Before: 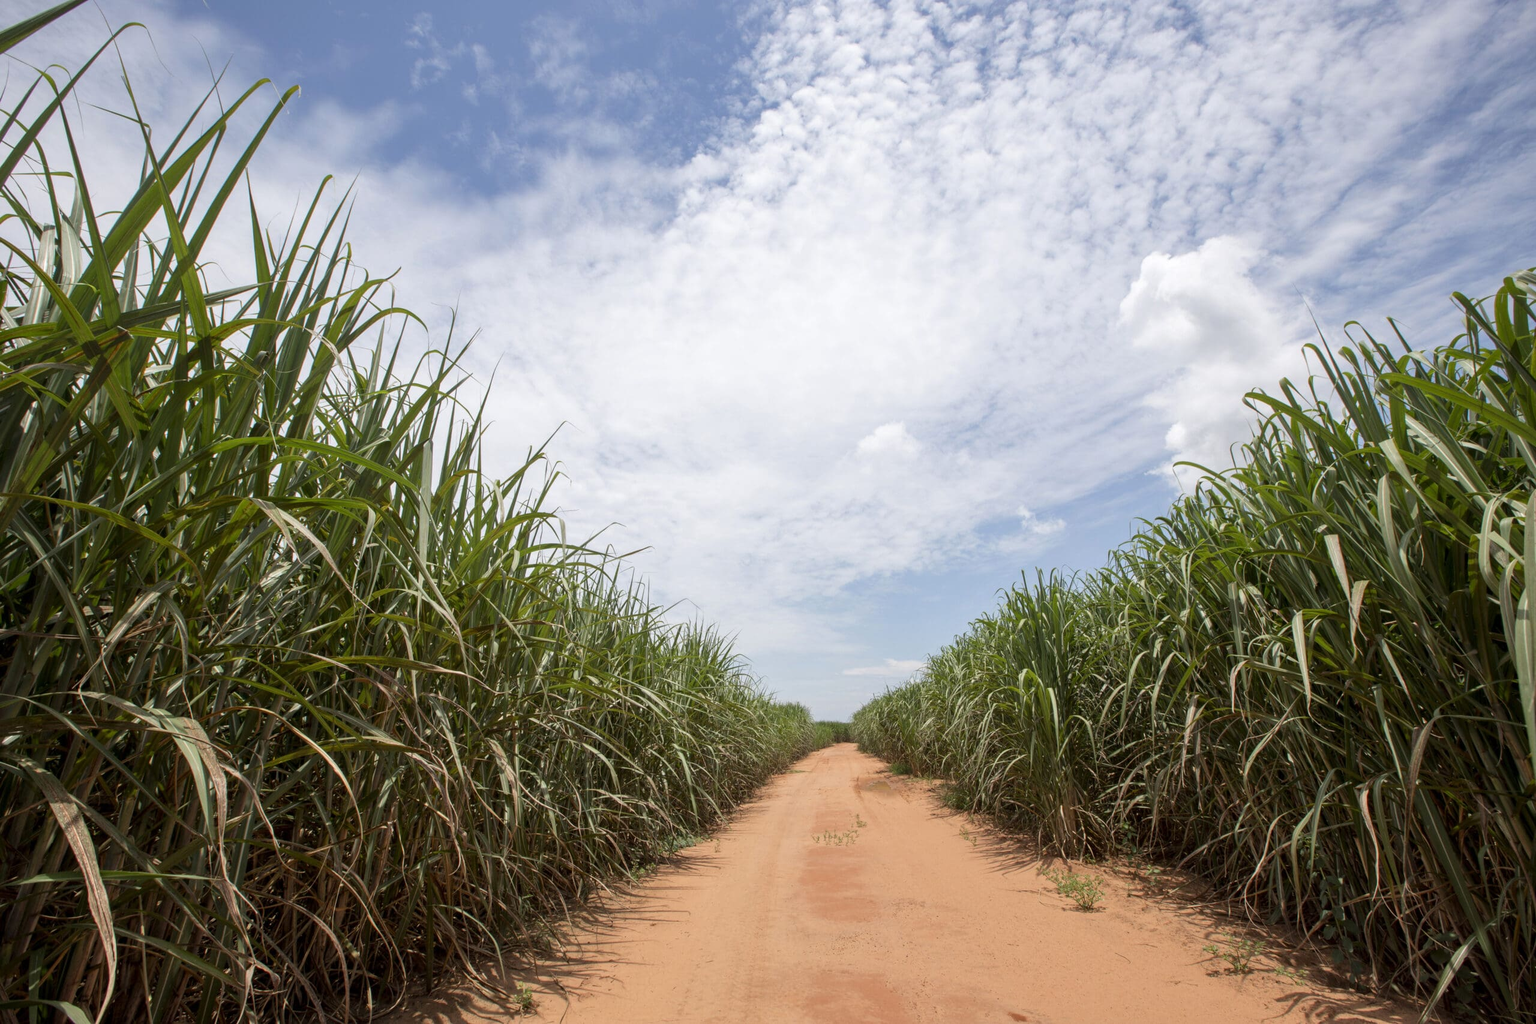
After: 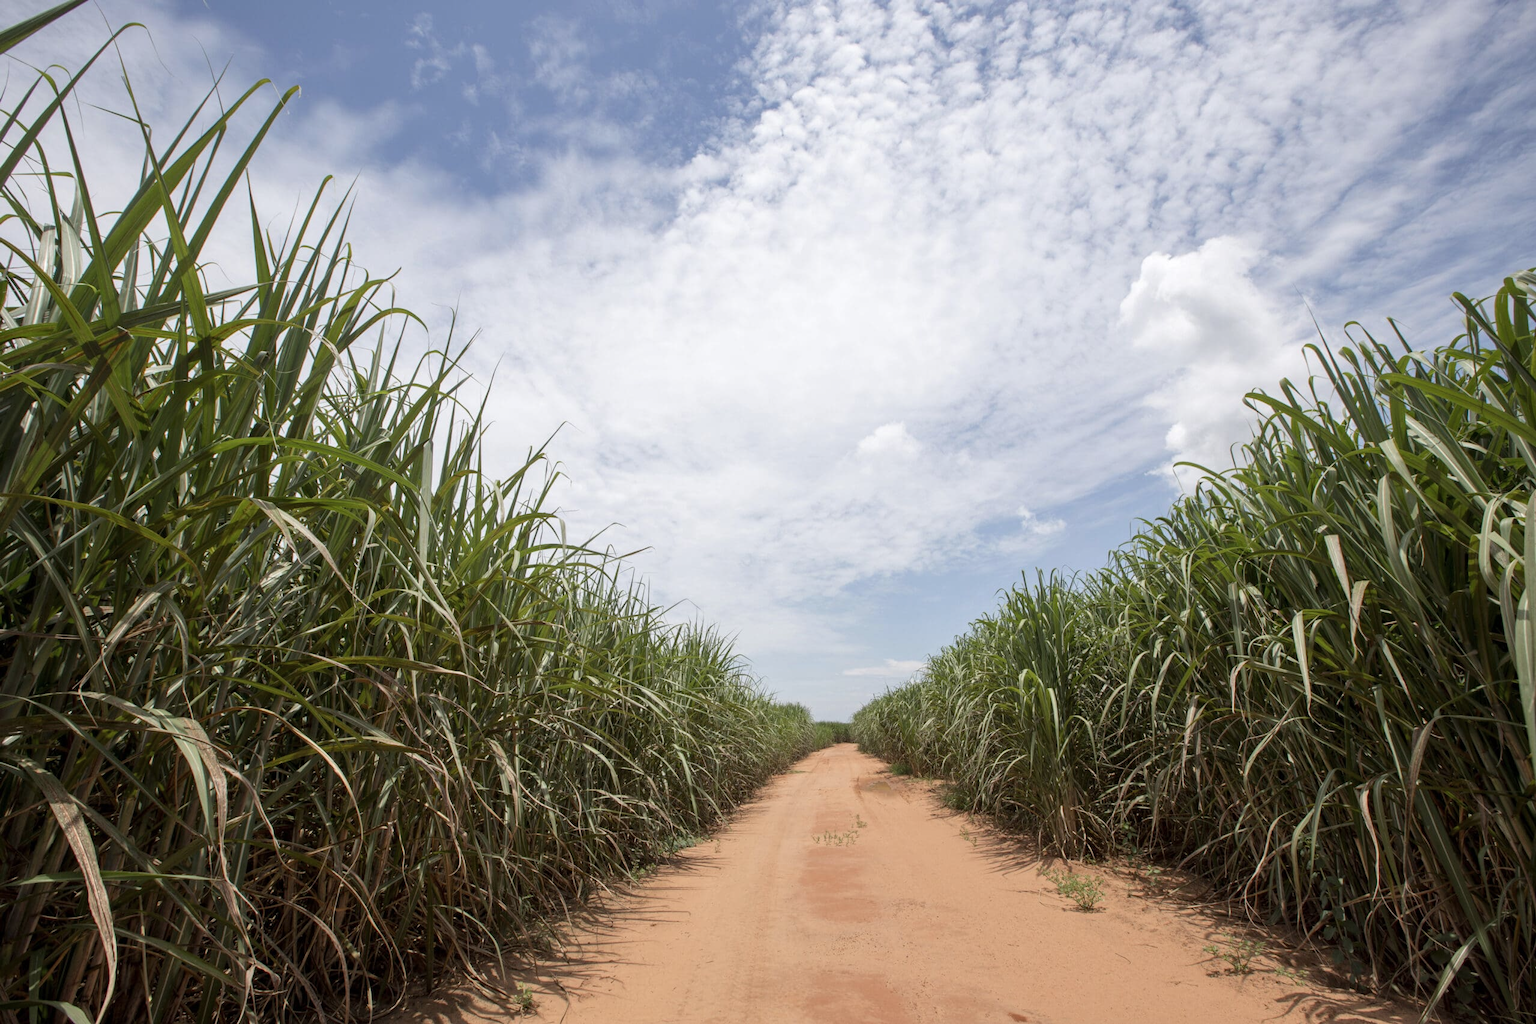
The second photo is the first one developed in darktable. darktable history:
contrast brightness saturation: saturation -0.1
